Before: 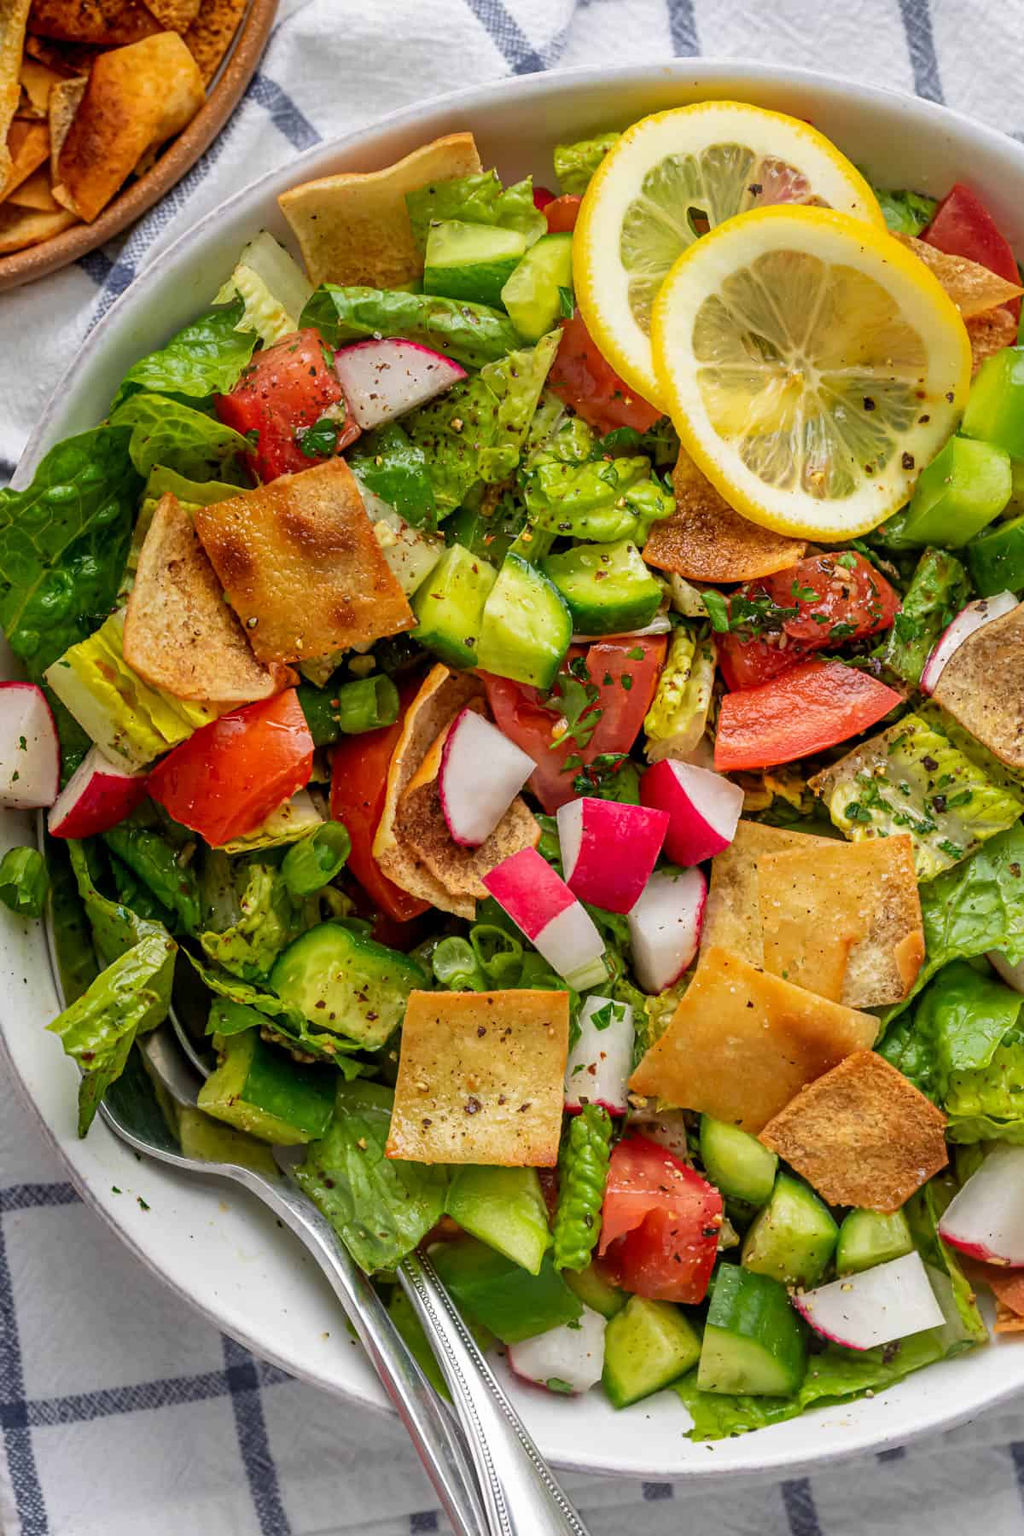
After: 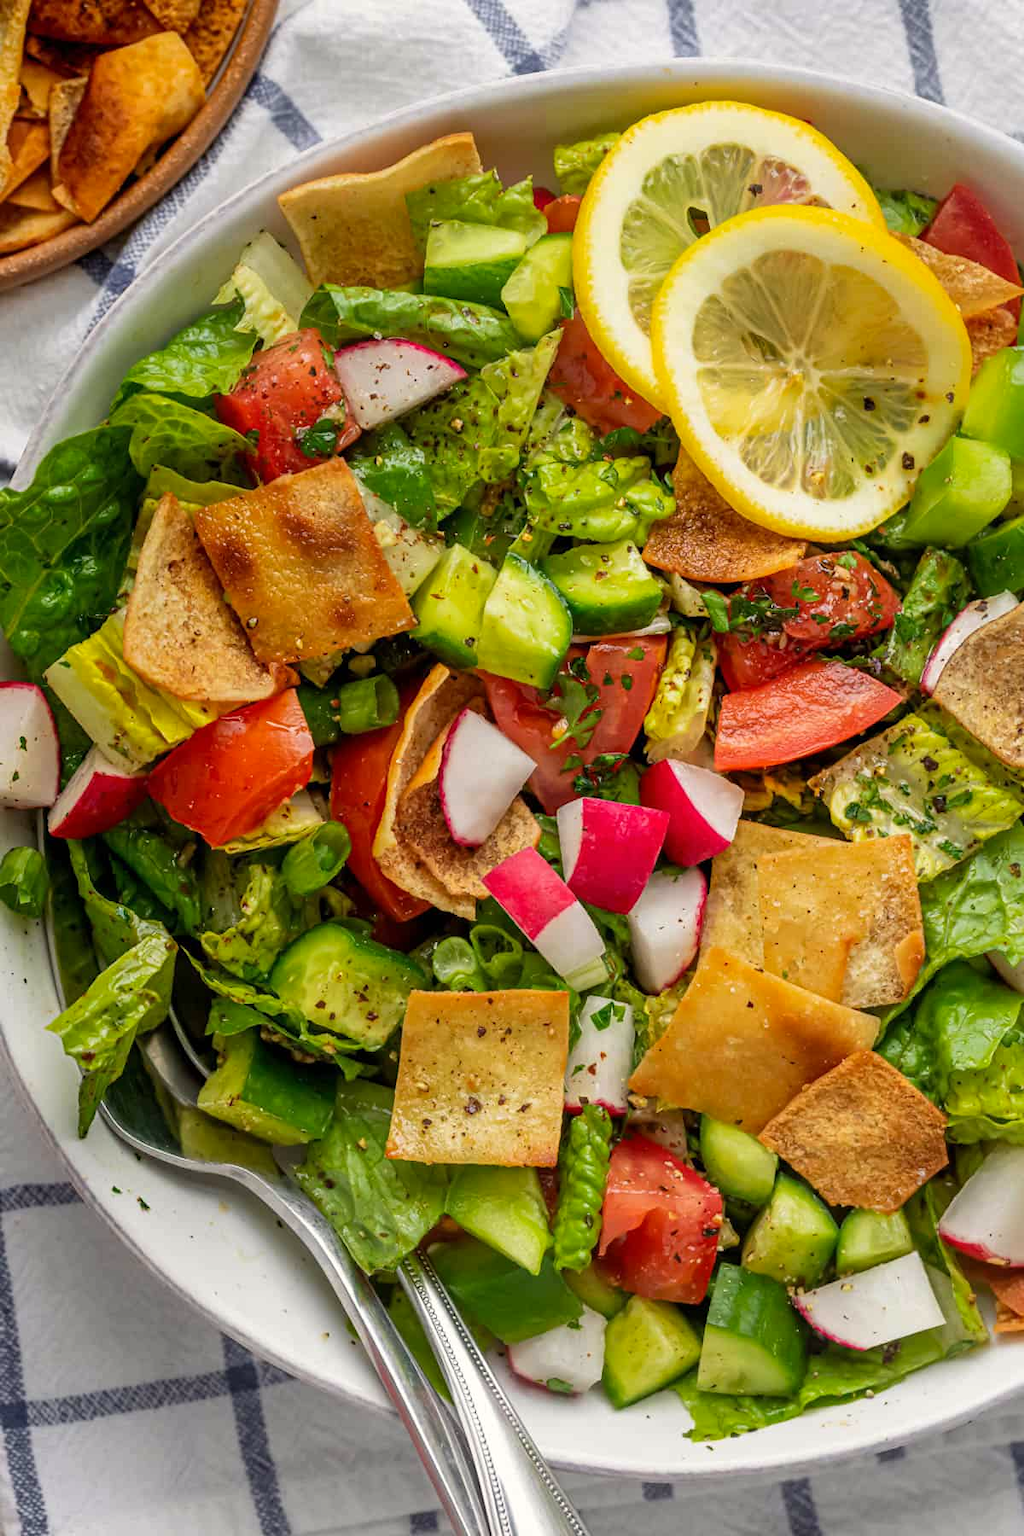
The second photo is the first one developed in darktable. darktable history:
color correction: highlights b* 3.04
